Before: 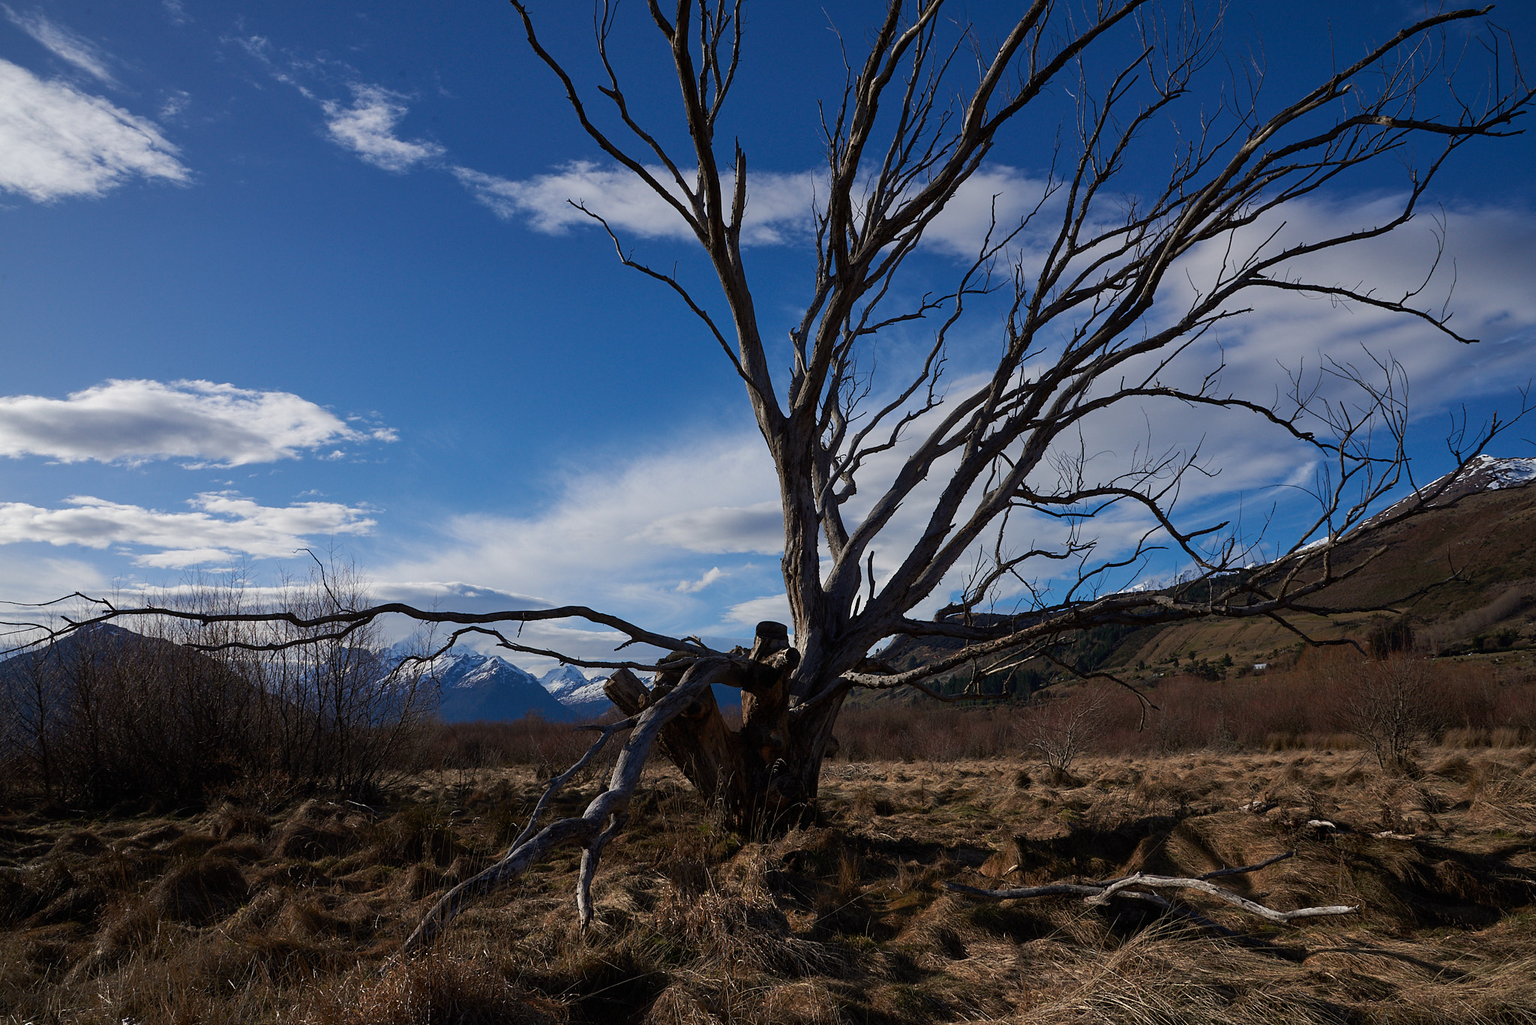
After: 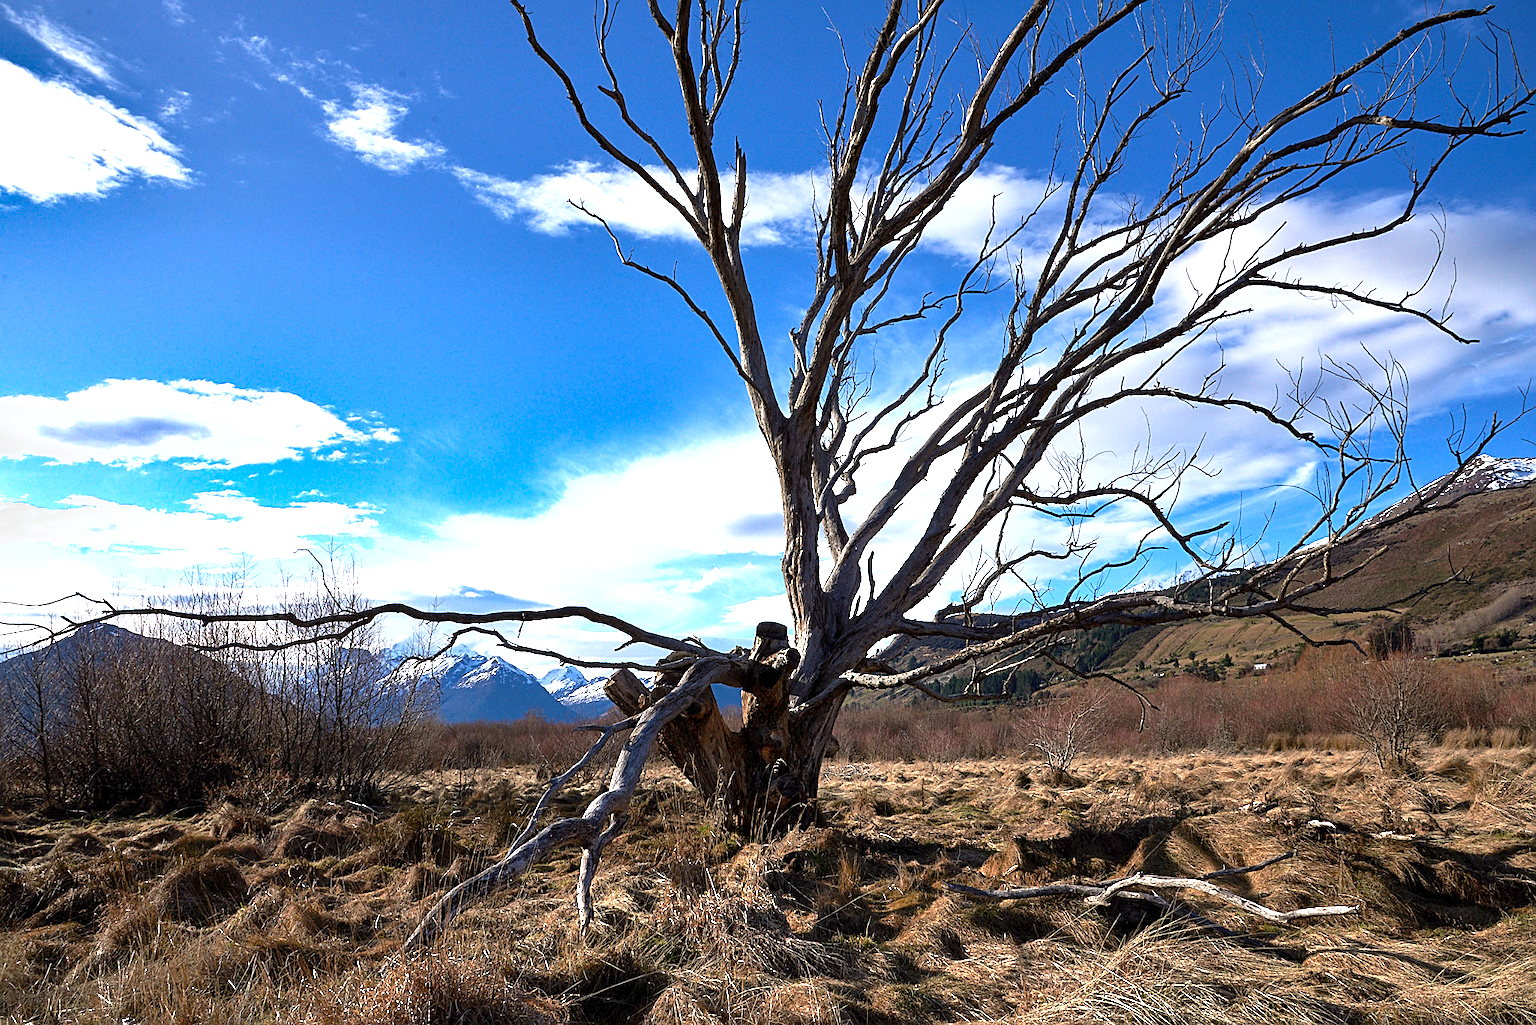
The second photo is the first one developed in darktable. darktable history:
shadows and highlights: shadows color adjustment 98.02%, highlights color adjustment 59.21%, soften with gaussian
sharpen: on, module defaults
exposure: black level correction 0.001, exposure 1.726 EV, compensate highlight preservation false
